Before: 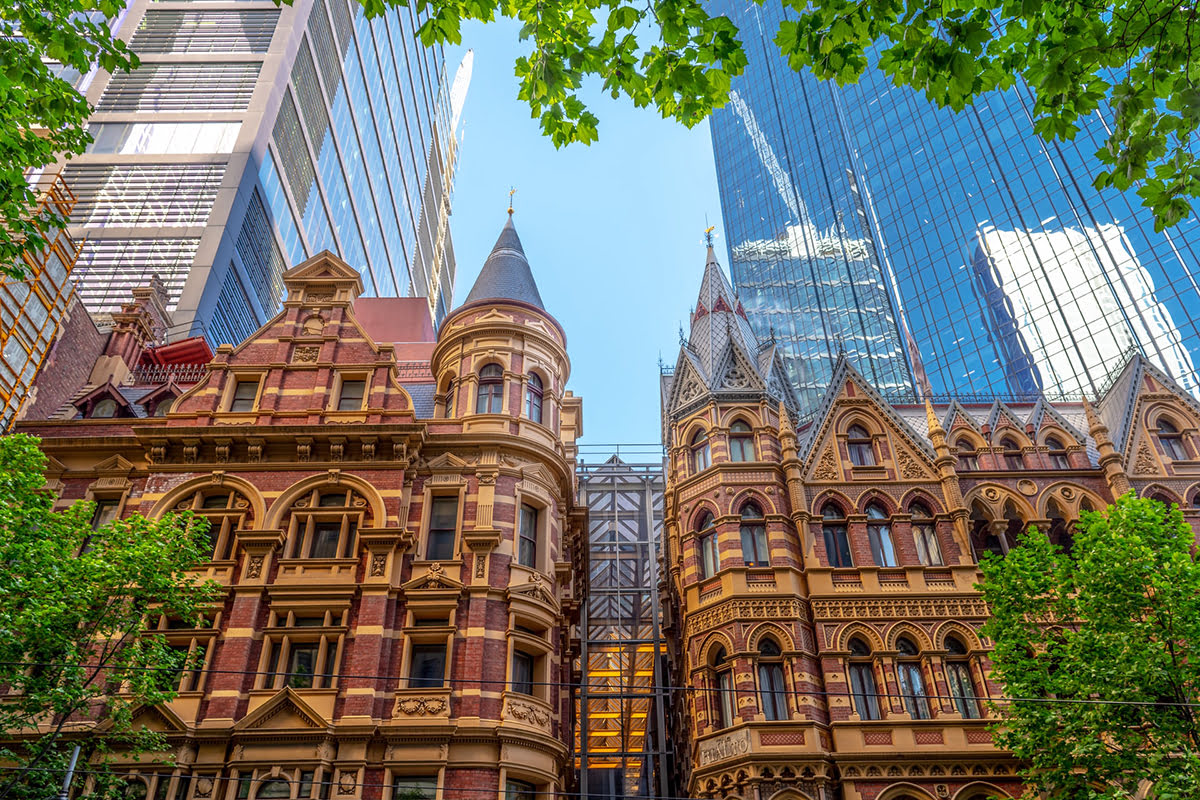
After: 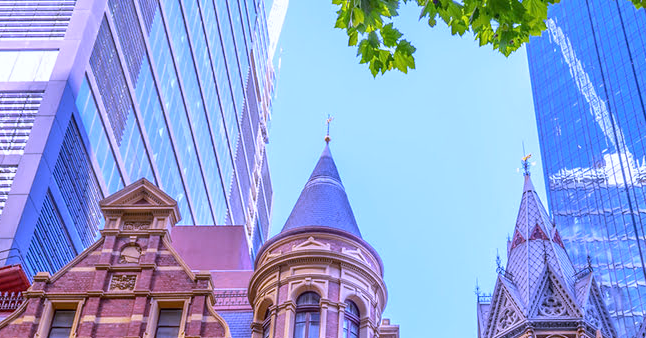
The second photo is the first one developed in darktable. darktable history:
crop: left 15.306%, top 9.065%, right 30.789%, bottom 48.638%
white balance: red 0.98, blue 1.61
